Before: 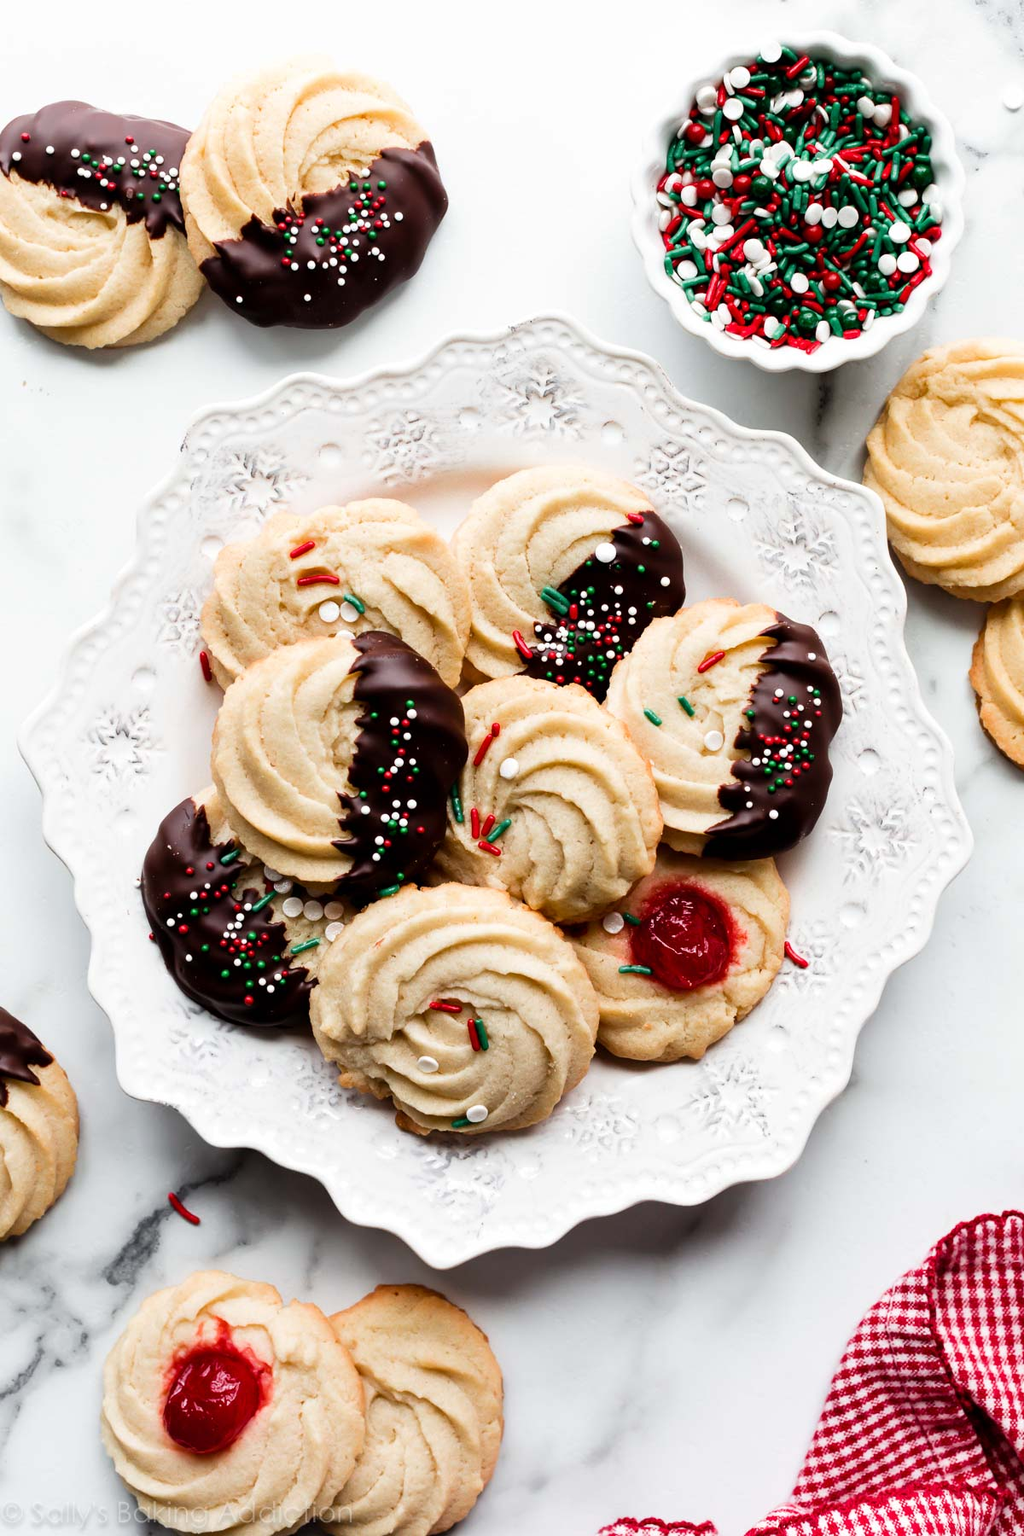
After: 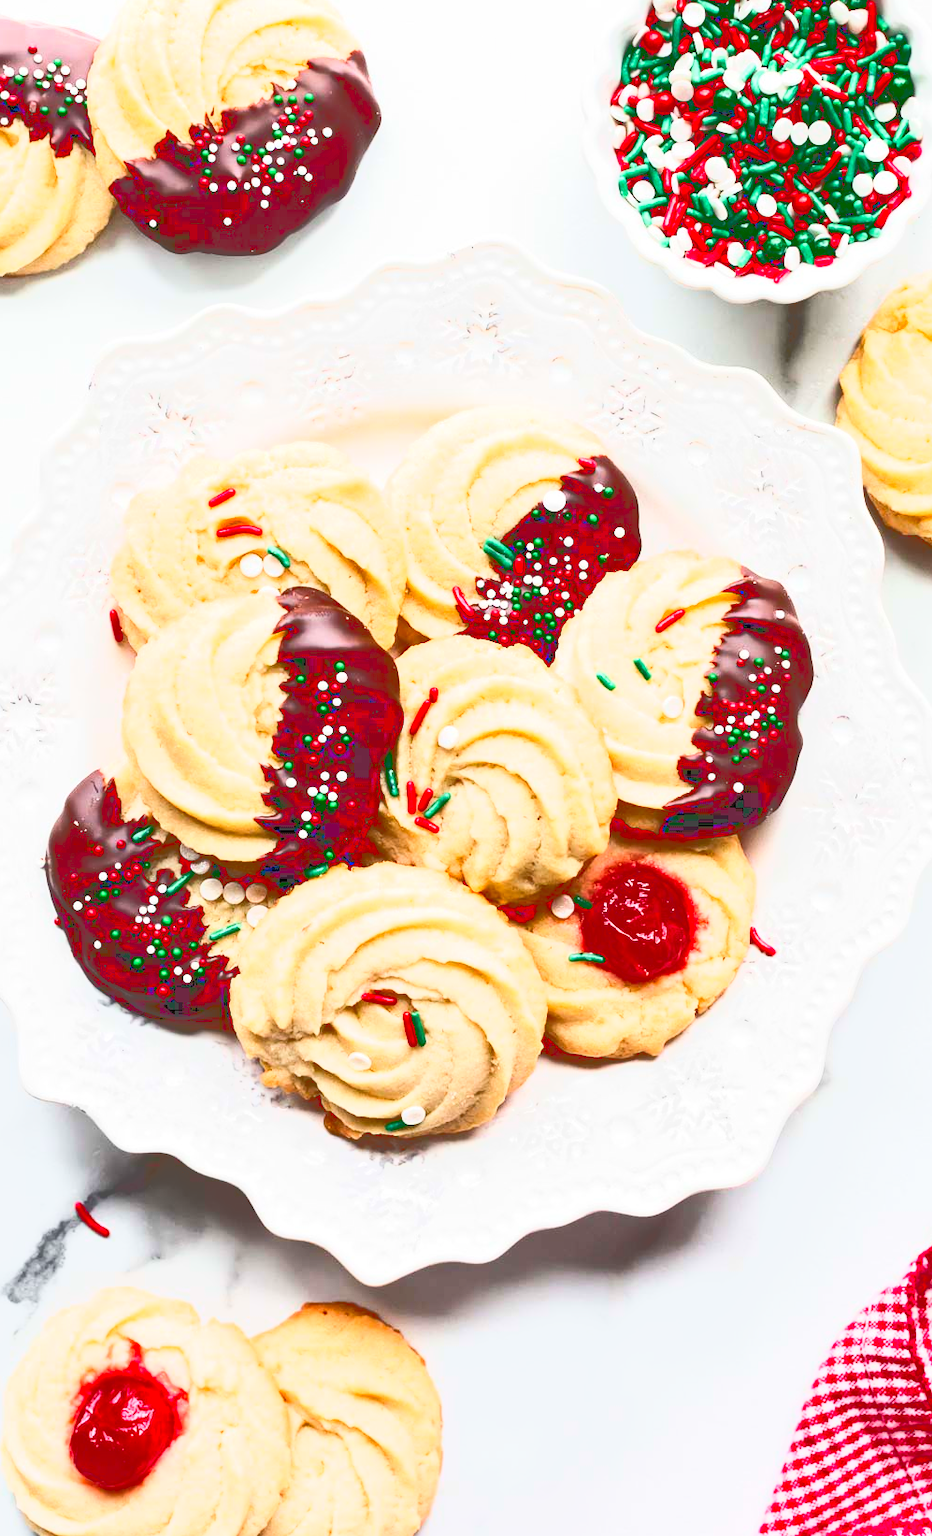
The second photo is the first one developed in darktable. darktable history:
tone curve: curves: ch0 [(0, 0) (0.003, 0.279) (0.011, 0.287) (0.025, 0.295) (0.044, 0.304) (0.069, 0.316) (0.1, 0.319) (0.136, 0.316) (0.177, 0.32) (0.224, 0.359) (0.277, 0.421) (0.335, 0.511) (0.399, 0.639) (0.468, 0.734) (0.543, 0.827) (0.623, 0.89) (0.709, 0.944) (0.801, 0.965) (0.898, 0.968) (1, 1)], color space Lab, linked channels, preserve colors none
crop: left 9.83%, top 6.266%, right 7.076%, bottom 2.406%
